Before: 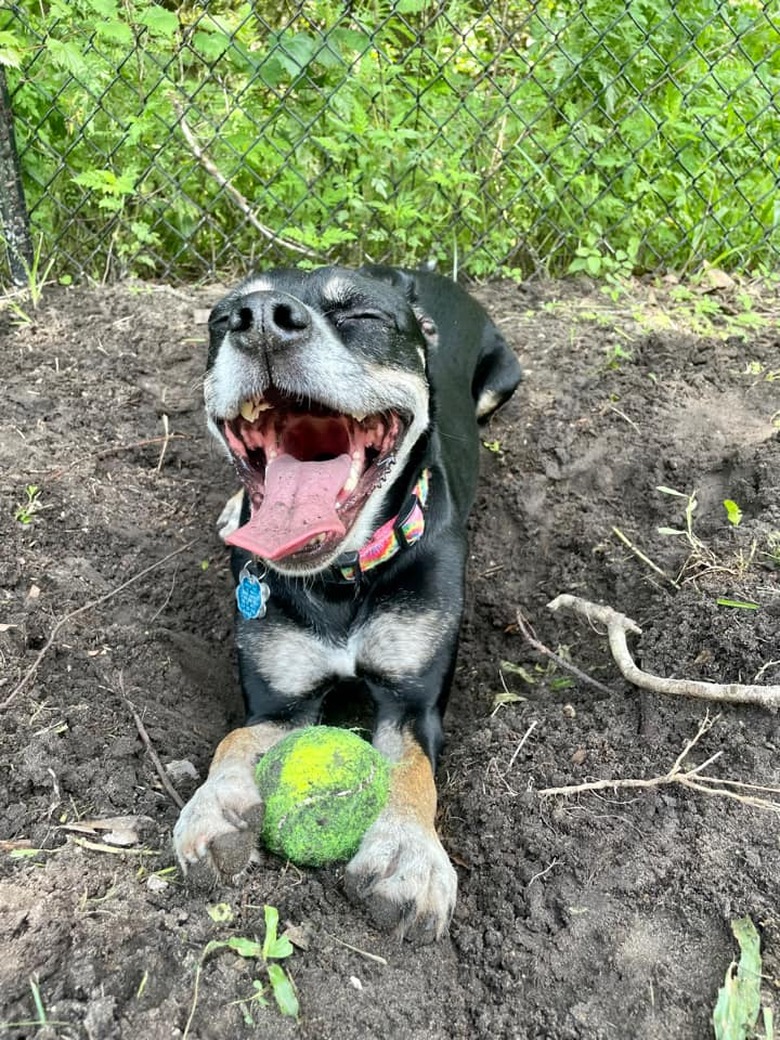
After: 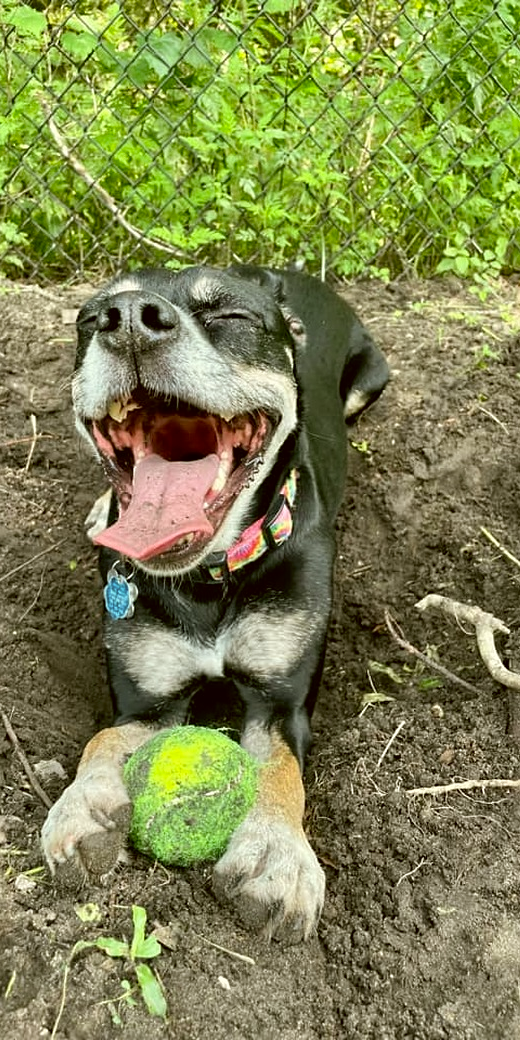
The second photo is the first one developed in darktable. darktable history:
sharpen: amount 0.205
crop: left 17.049%, right 16.219%
exposure: black level correction 0.001, compensate highlight preservation false
color correction: highlights a* -1.47, highlights b* 10.12, shadows a* 0.226, shadows b* 18.56
local contrast: mode bilateral grid, contrast 100, coarseness 100, detail 93%, midtone range 0.2
